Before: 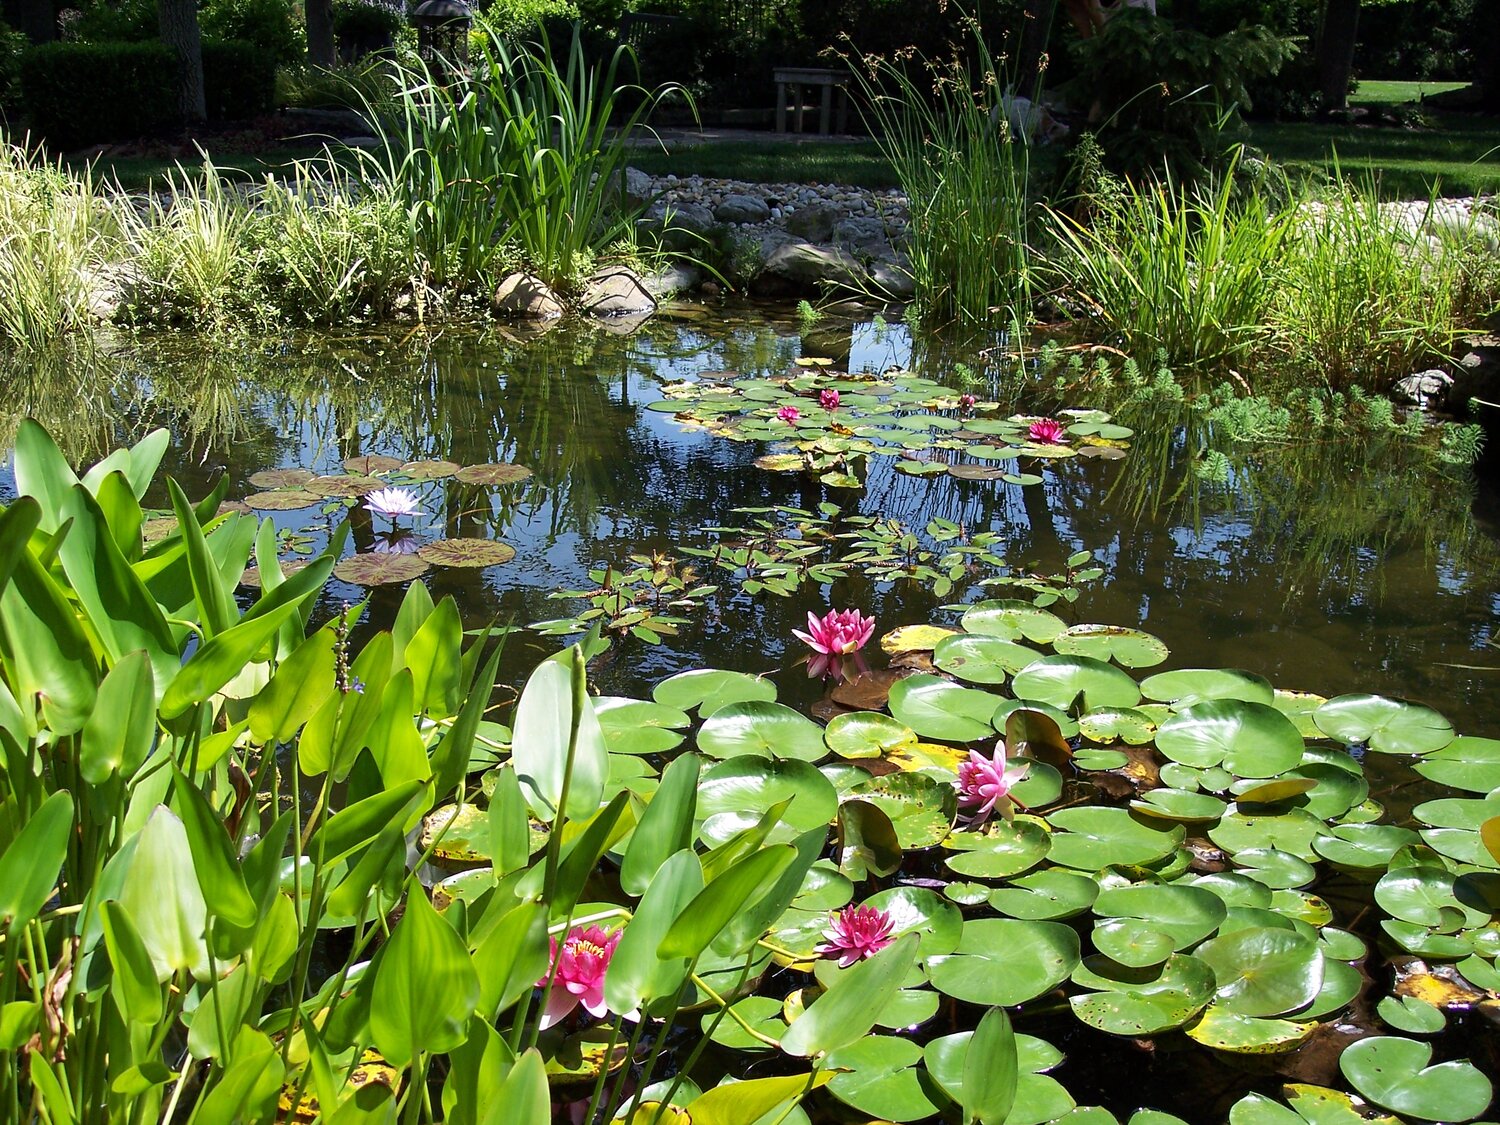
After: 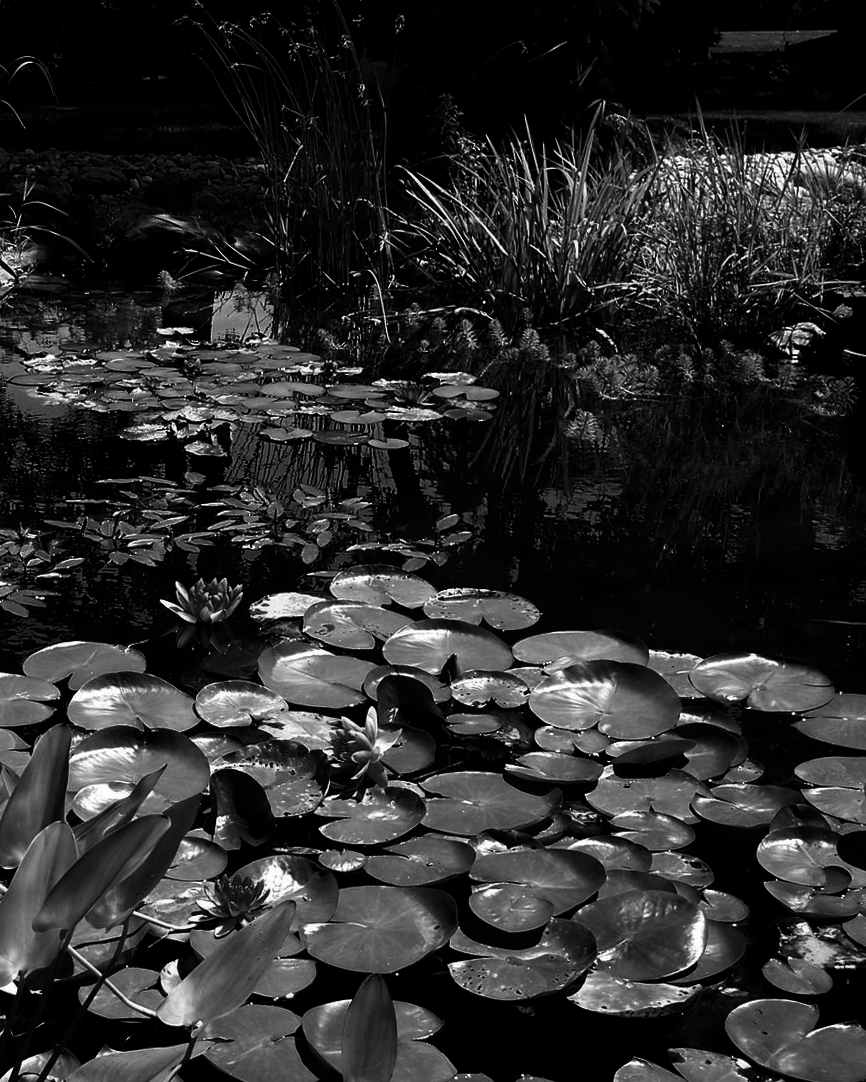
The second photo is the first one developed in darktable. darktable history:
contrast brightness saturation: contrast 0.02, brightness -1, saturation -1
rotate and perspective: rotation -1.32°, lens shift (horizontal) -0.031, crop left 0.015, crop right 0.985, crop top 0.047, crop bottom 0.982
crop: left 41.402%
